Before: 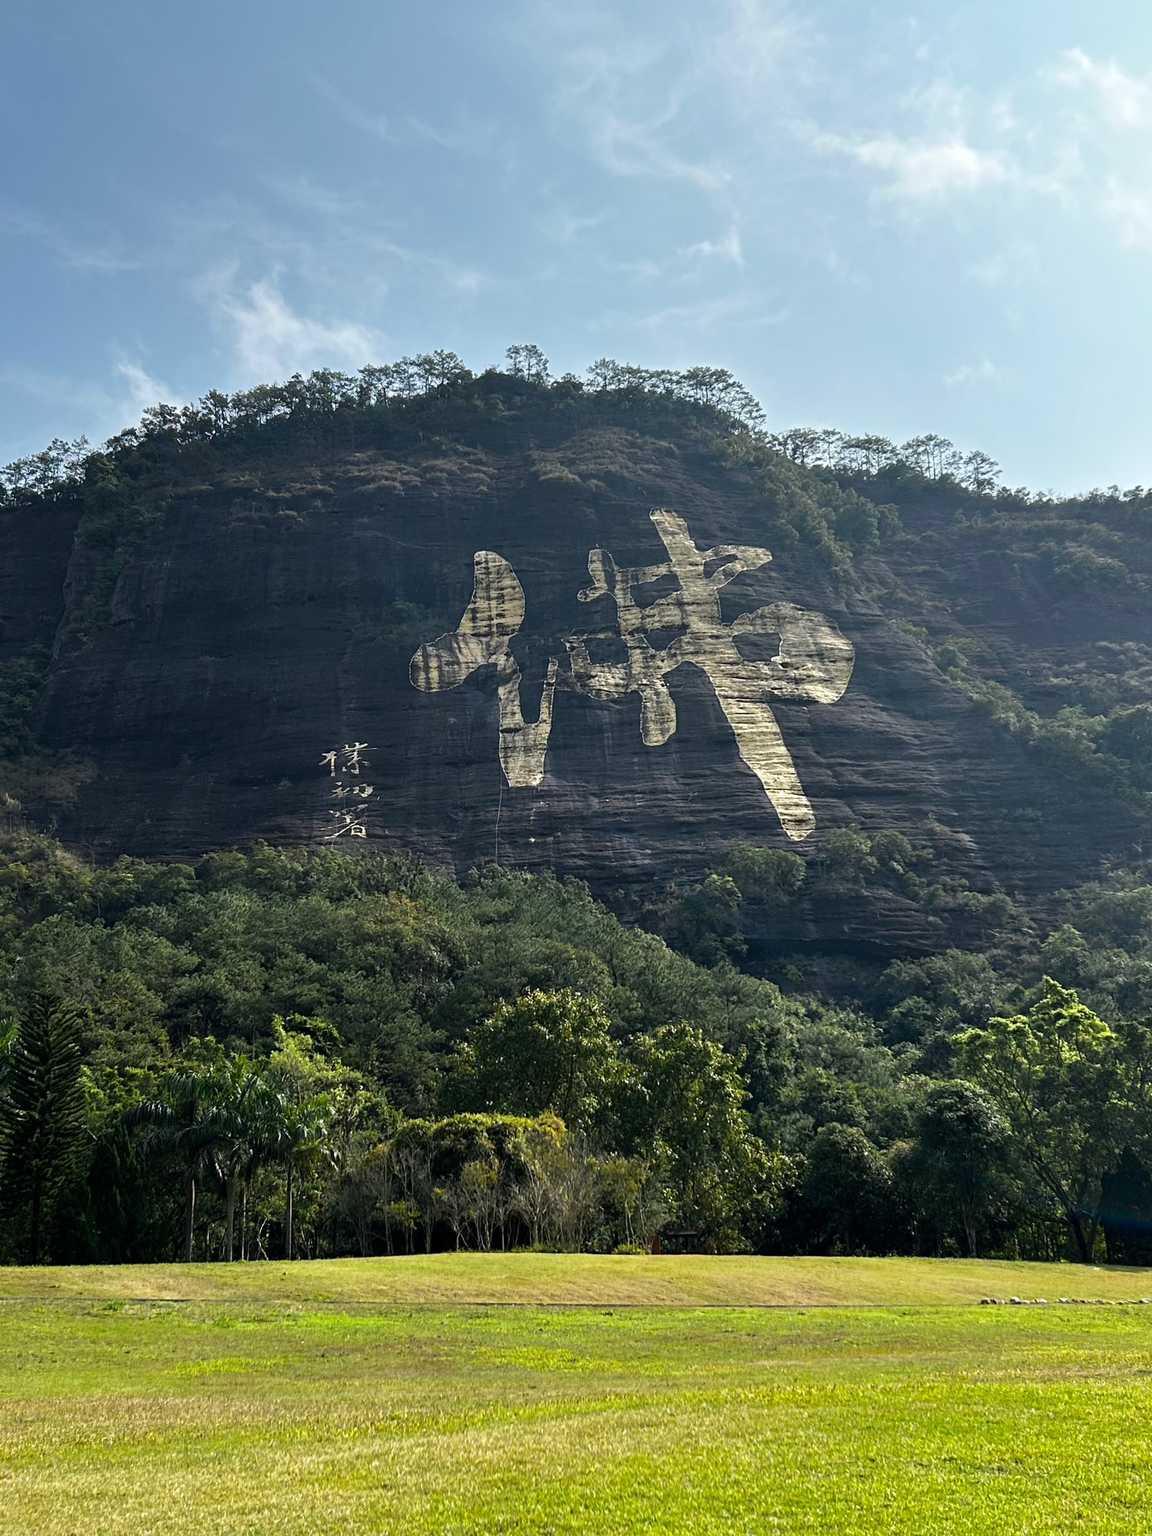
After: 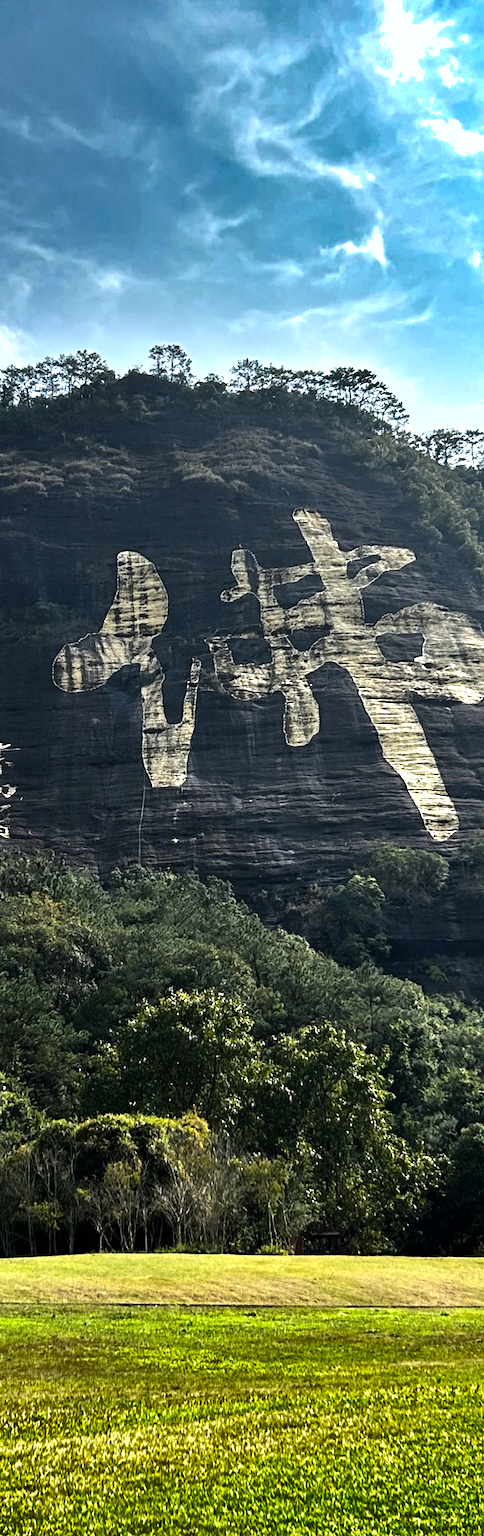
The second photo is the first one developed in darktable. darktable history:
crop: left 31.03%, right 26.933%
shadows and highlights: shadows 21.01, highlights -82.24, soften with gaussian
tone equalizer: -8 EV -0.773 EV, -7 EV -0.666 EV, -6 EV -0.616 EV, -5 EV -0.381 EV, -3 EV 0.403 EV, -2 EV 0.6 EV, -1 EV 0.682 EV, +0 EV 0.739 EV, edges refinement/feathering 500, mask exposure compensation -1.57 EV, preserve details no
